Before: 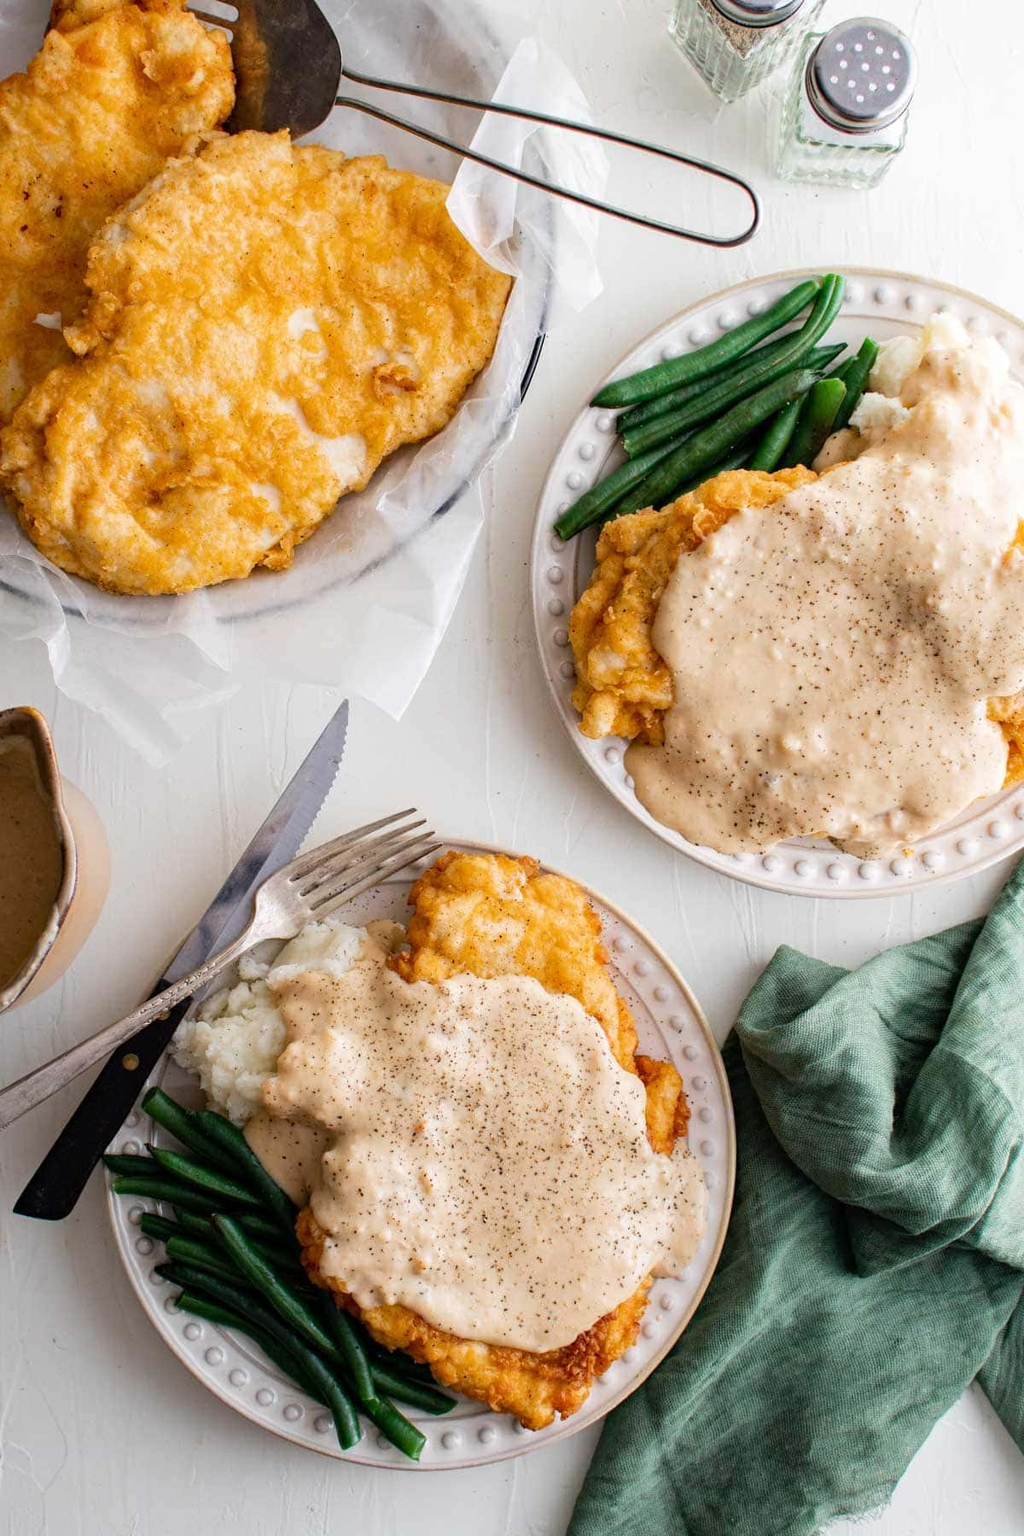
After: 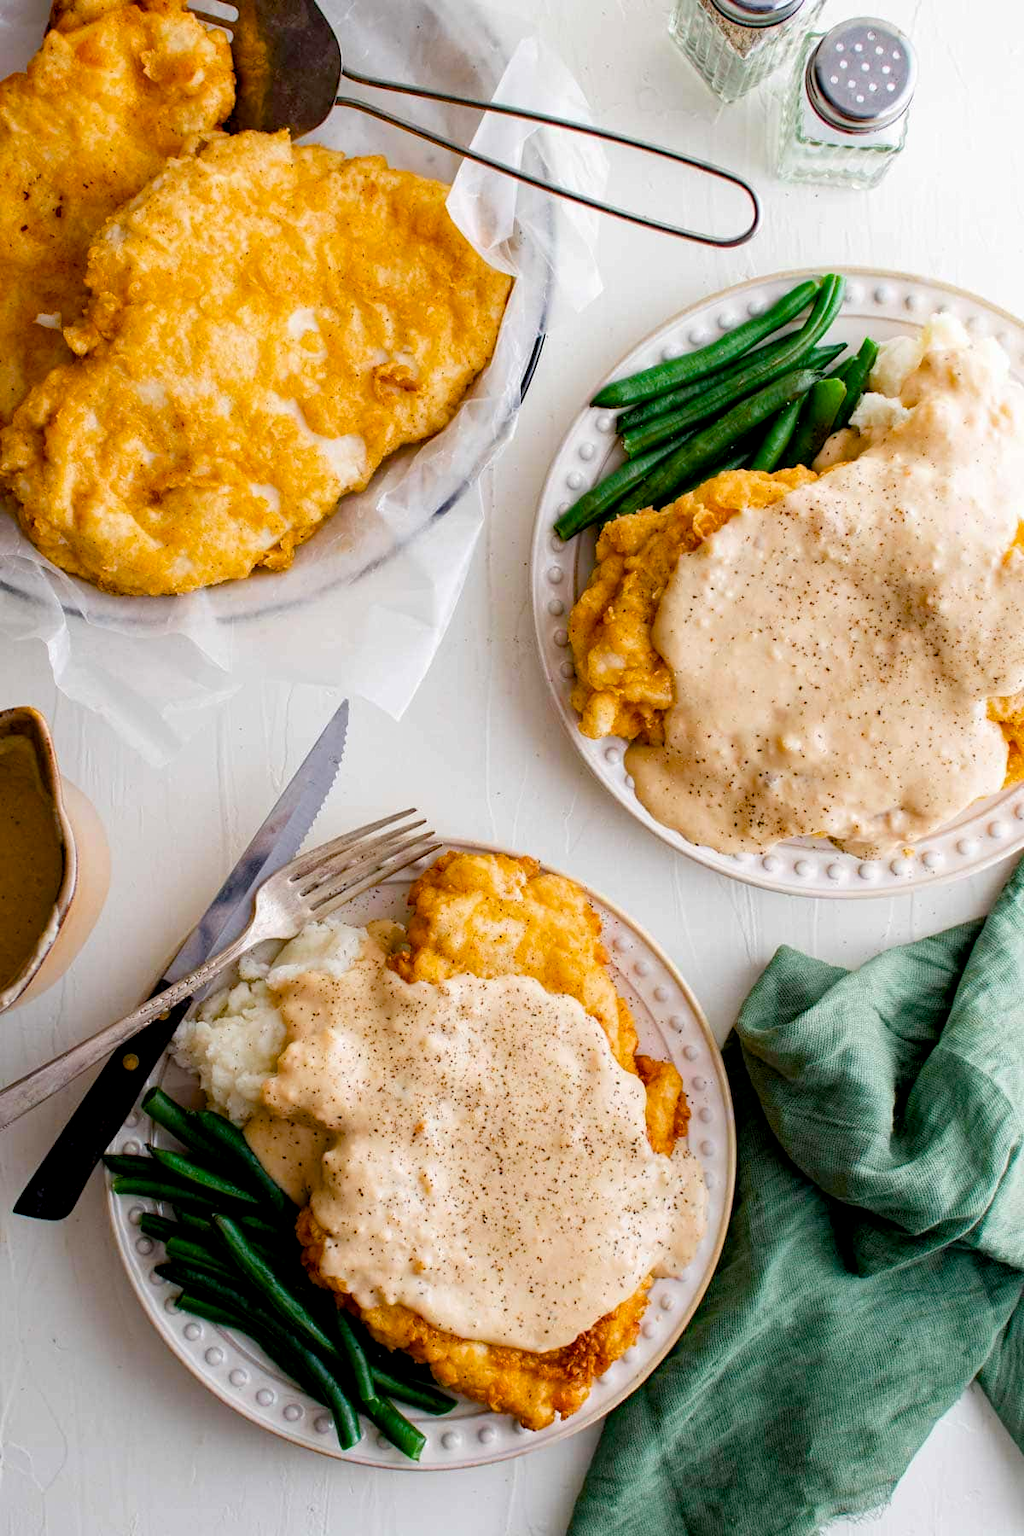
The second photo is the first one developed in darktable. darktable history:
color balance rgb: global offset › luminance -0.477%, linear chroma grading › global chroma 15.423%, perceptual saturation grading › global saturation 20%, perceptual saturation grading › highlights -25.183%, perceptual saturation grading › shadows 25.238%
